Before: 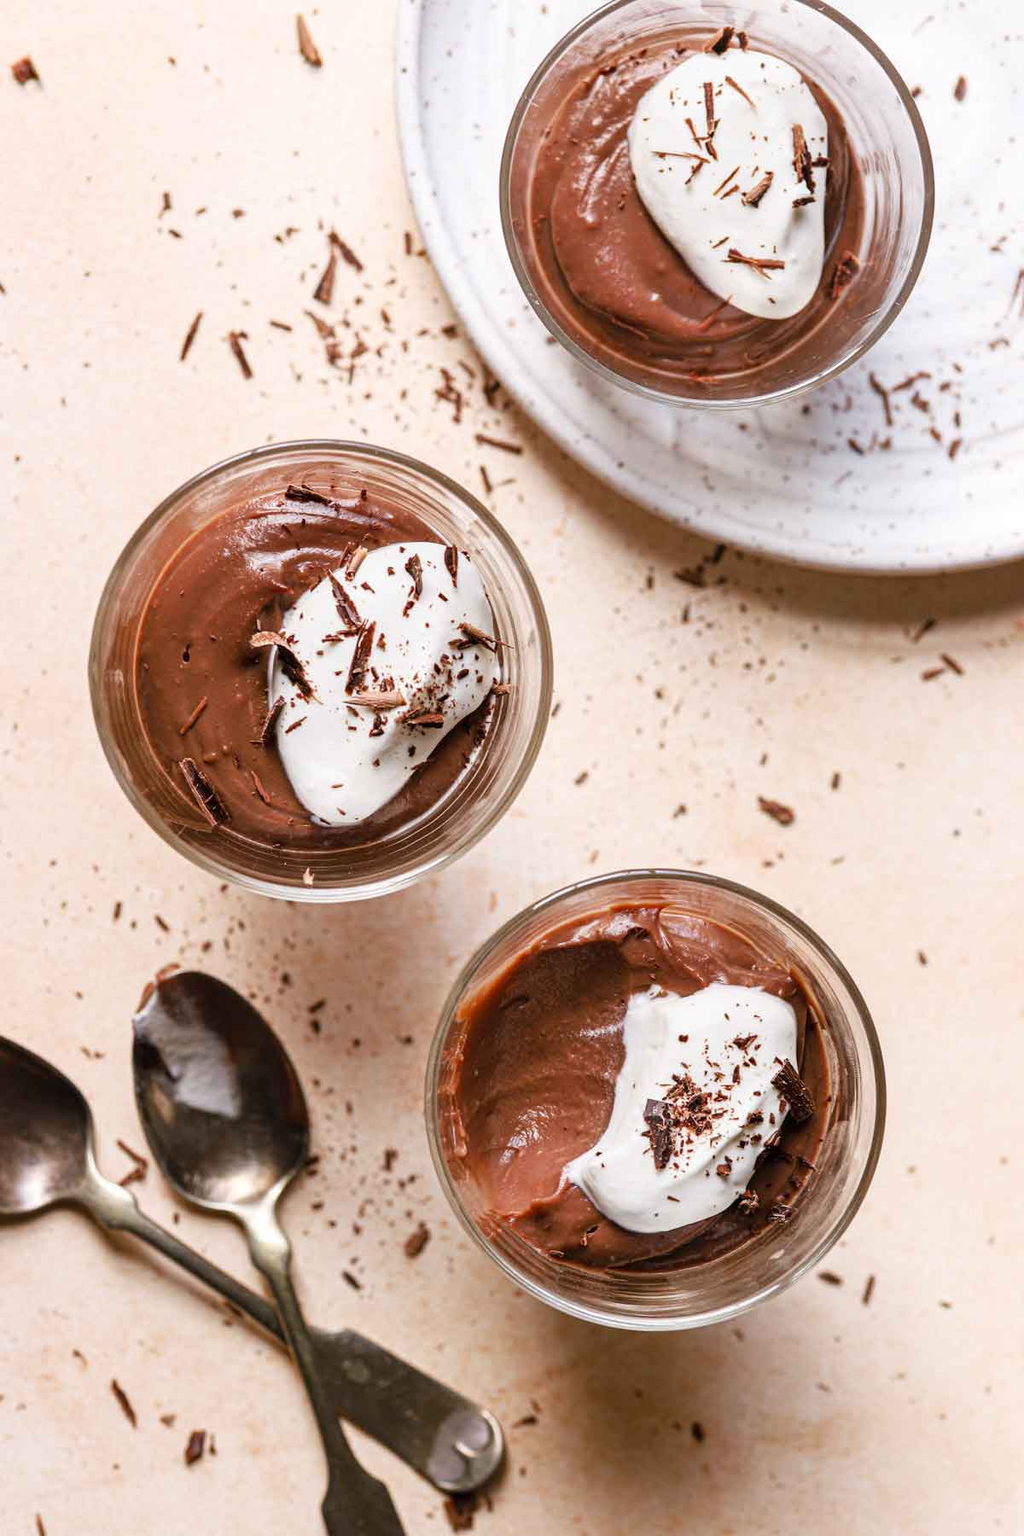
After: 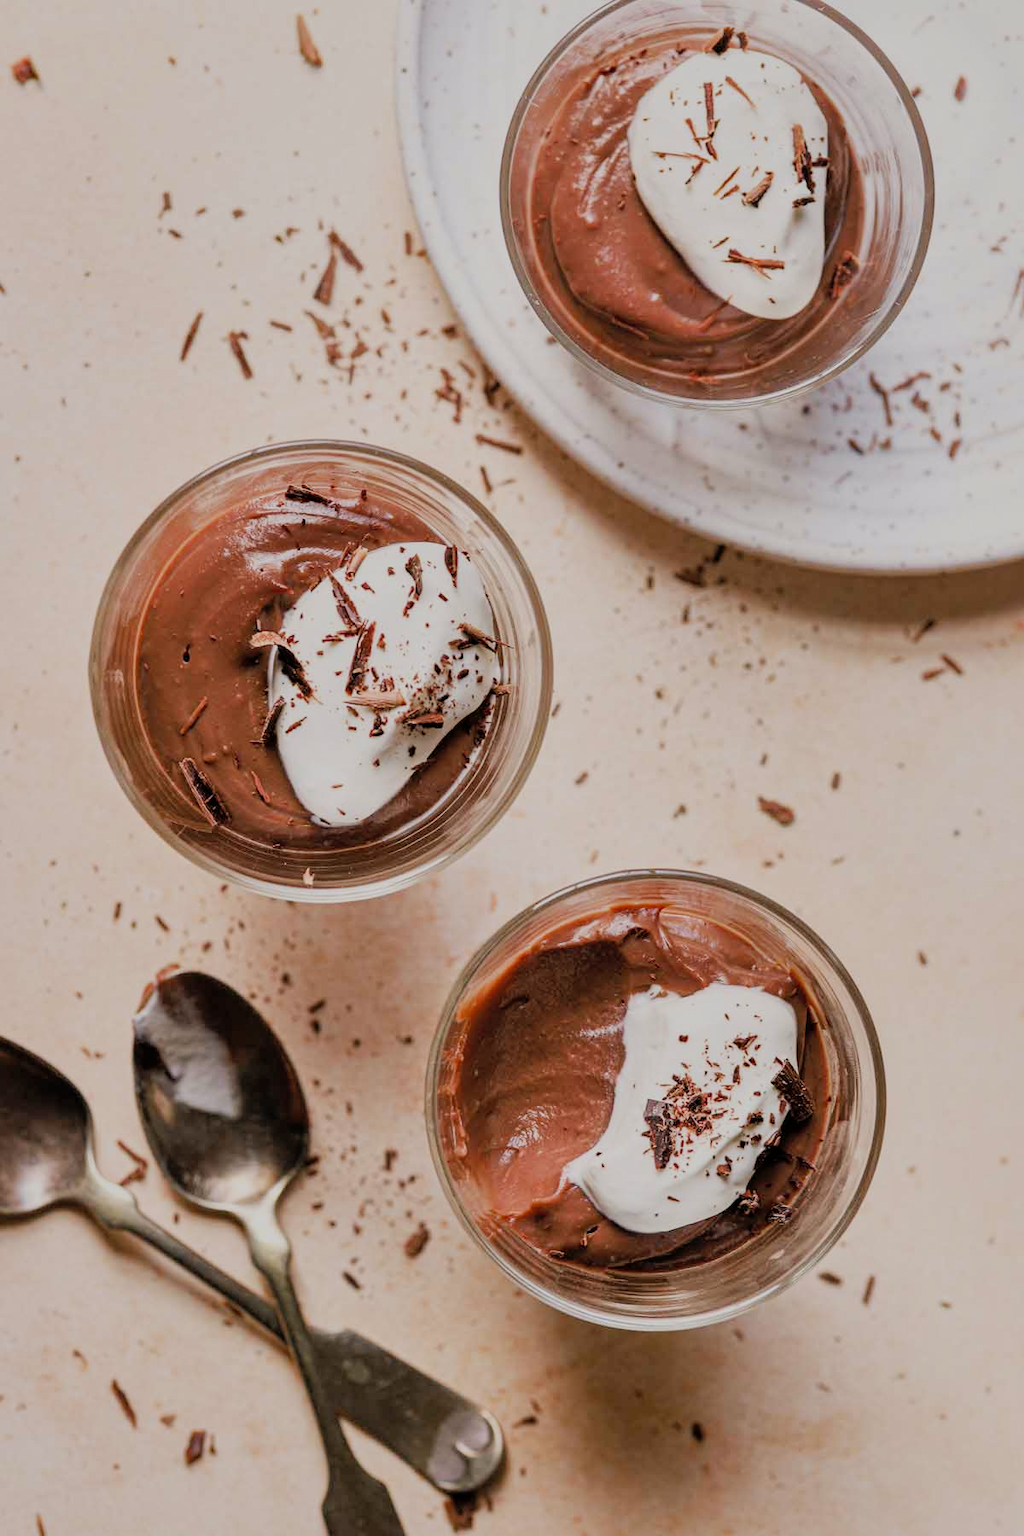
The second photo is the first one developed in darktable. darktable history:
white balance: red 1.009, blue 0.985
shadows and highlights: on, module defaults
tone equalizer: on, module defaults
filmic rgb: black relative exposure -7.65 EV, white relative exposure 4.56 EV, hardness 3.61, contrast 1.05
